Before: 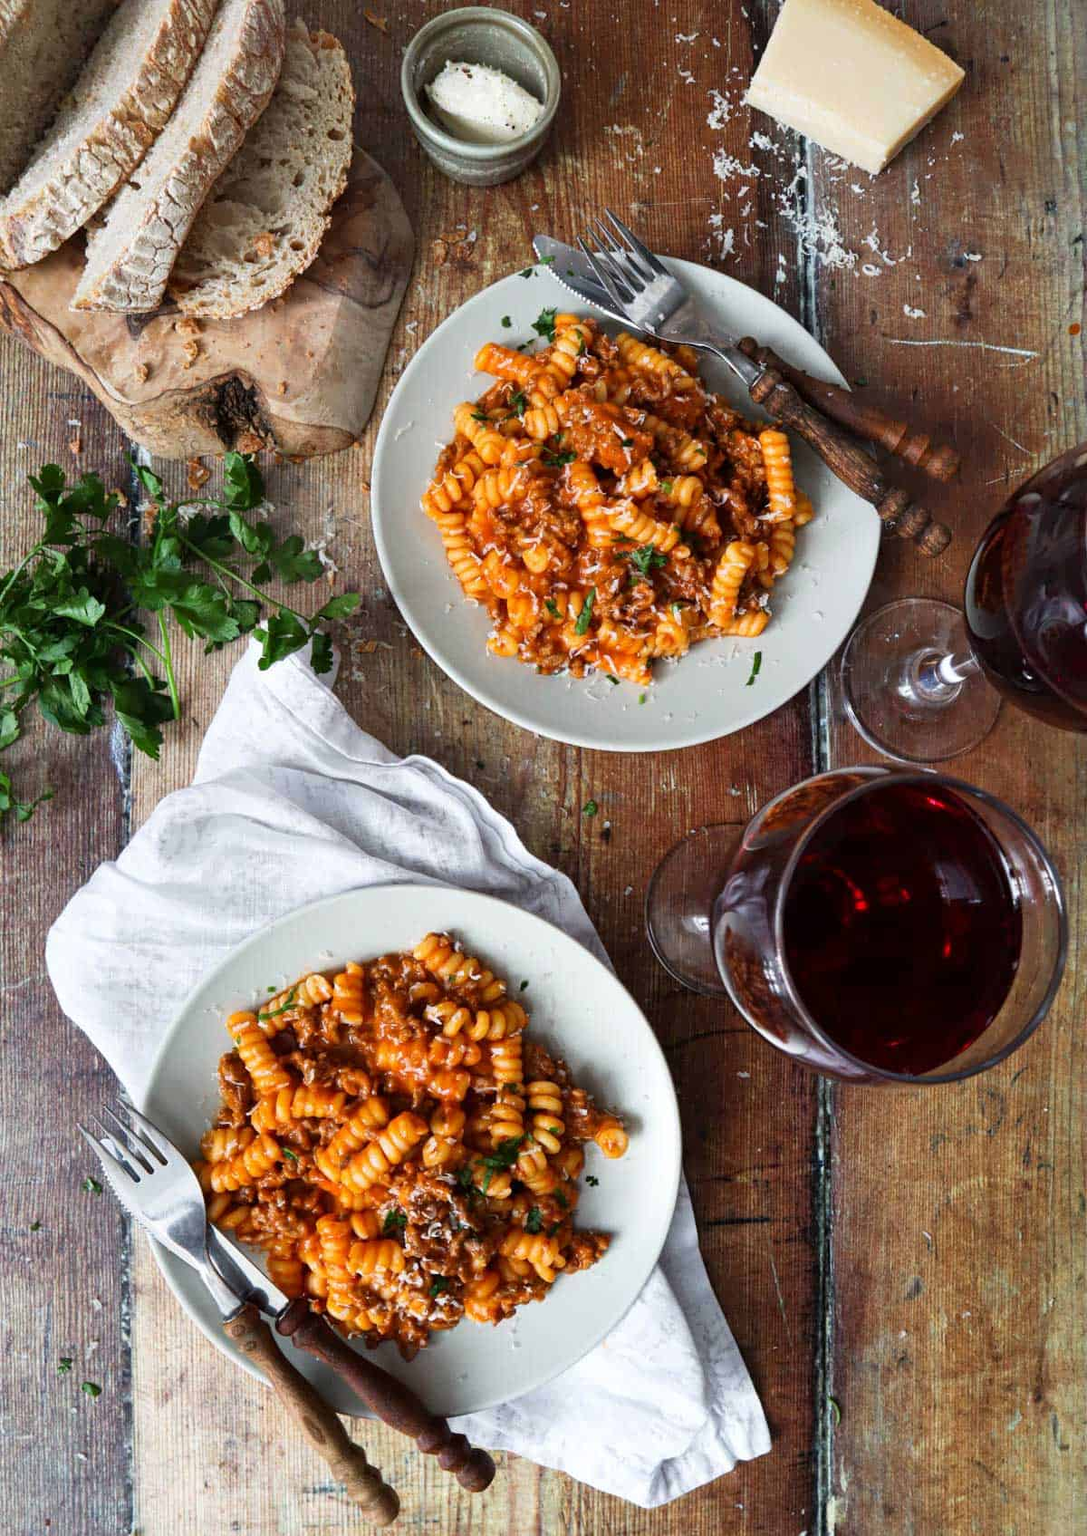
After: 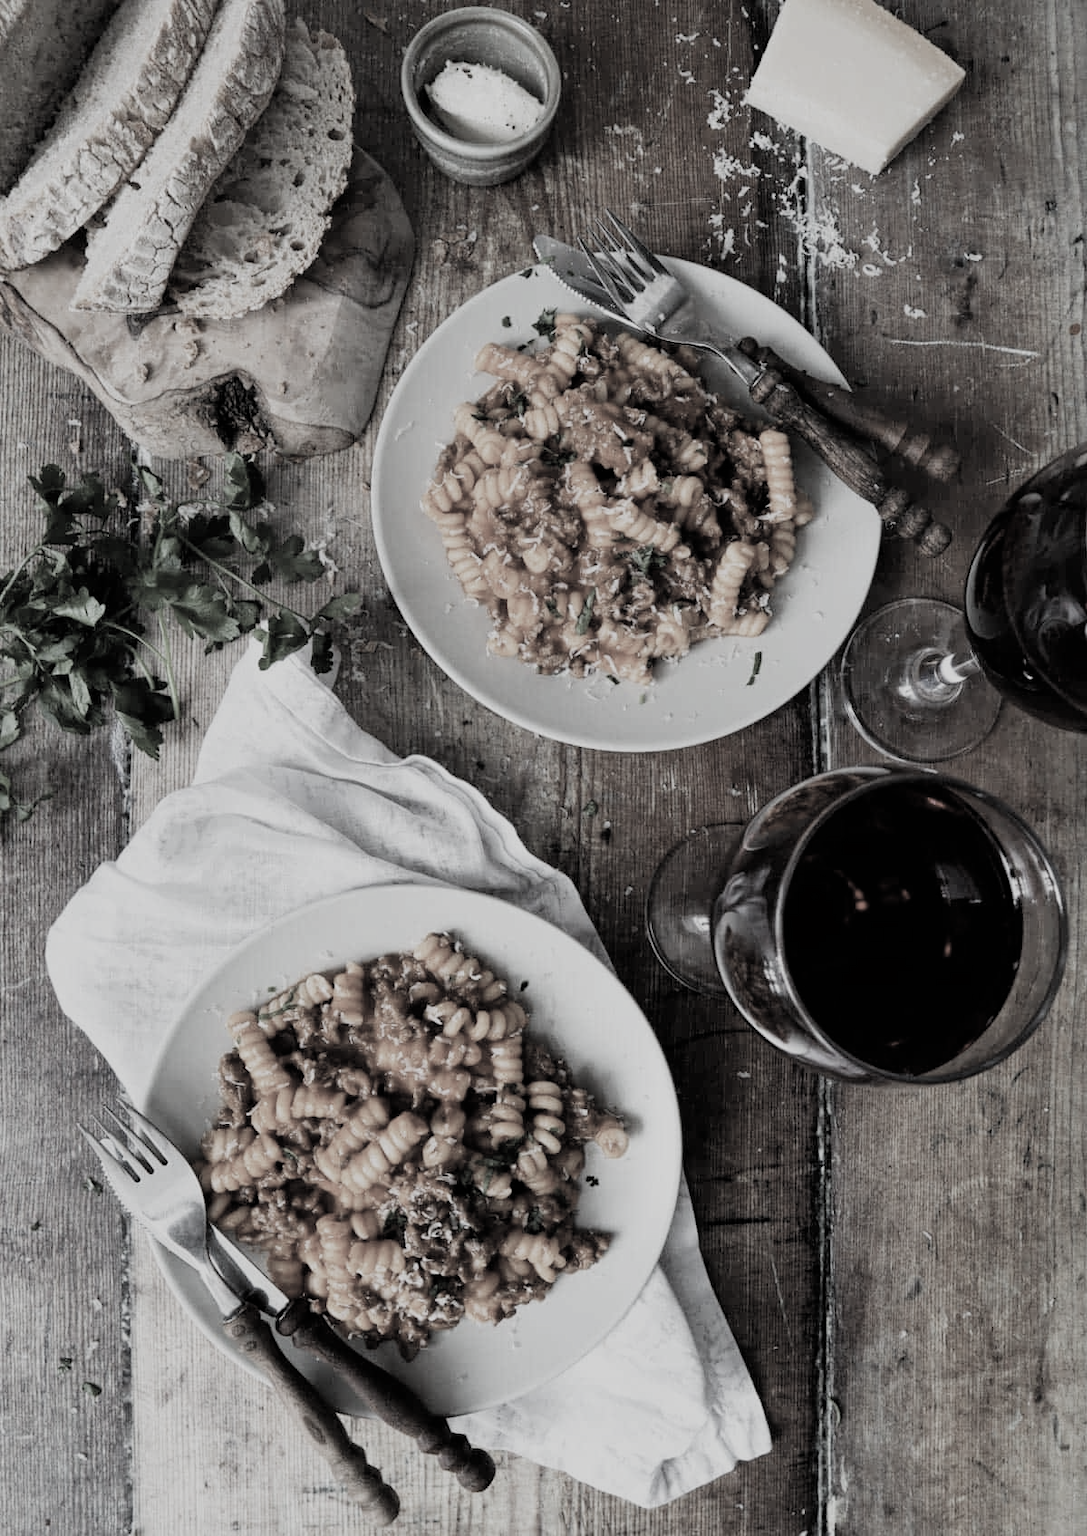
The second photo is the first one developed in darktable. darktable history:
color correction: highlights b* 0.01, saturation 0.146
filmic rgb: black relative exposure -7.65 EV, white relative exposure 4.56 EV, threshold 3.01 EV, hardness 3.61, add noise in highlights 0.001, preserve chrominance luminance Y, color science v3 (2019), use custom middle-gray values true, contrast in highlights soft, enable highlight reconstruction true
